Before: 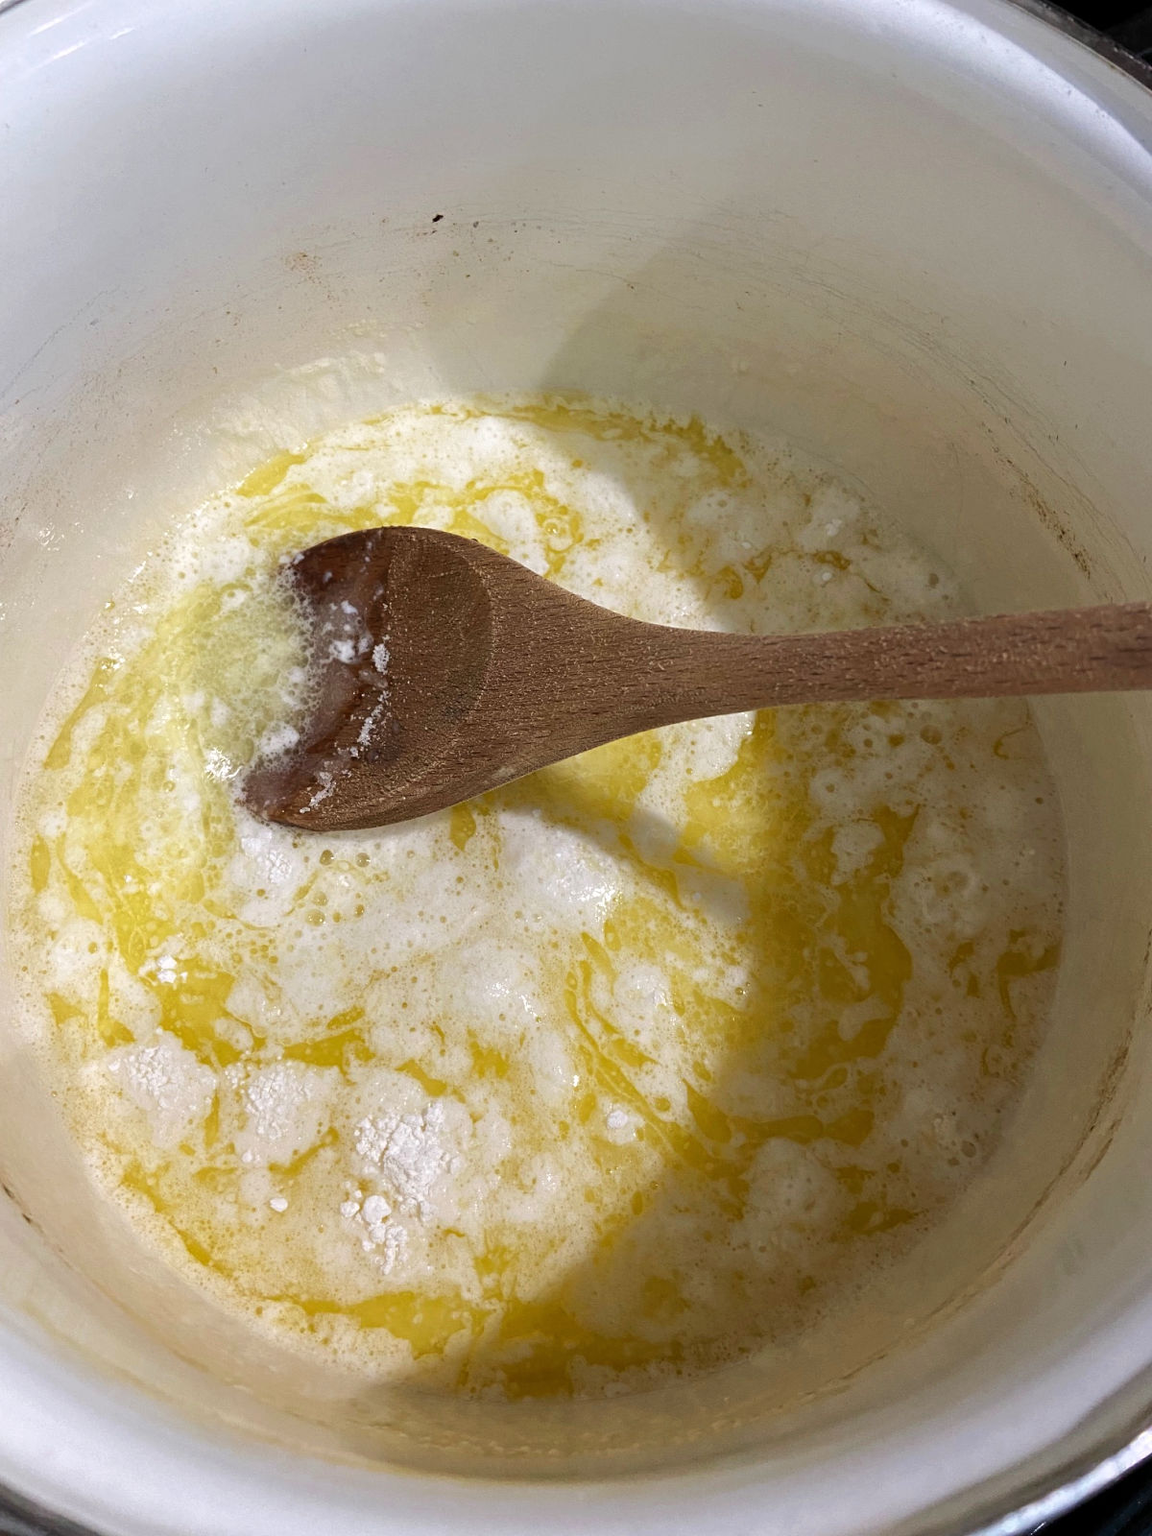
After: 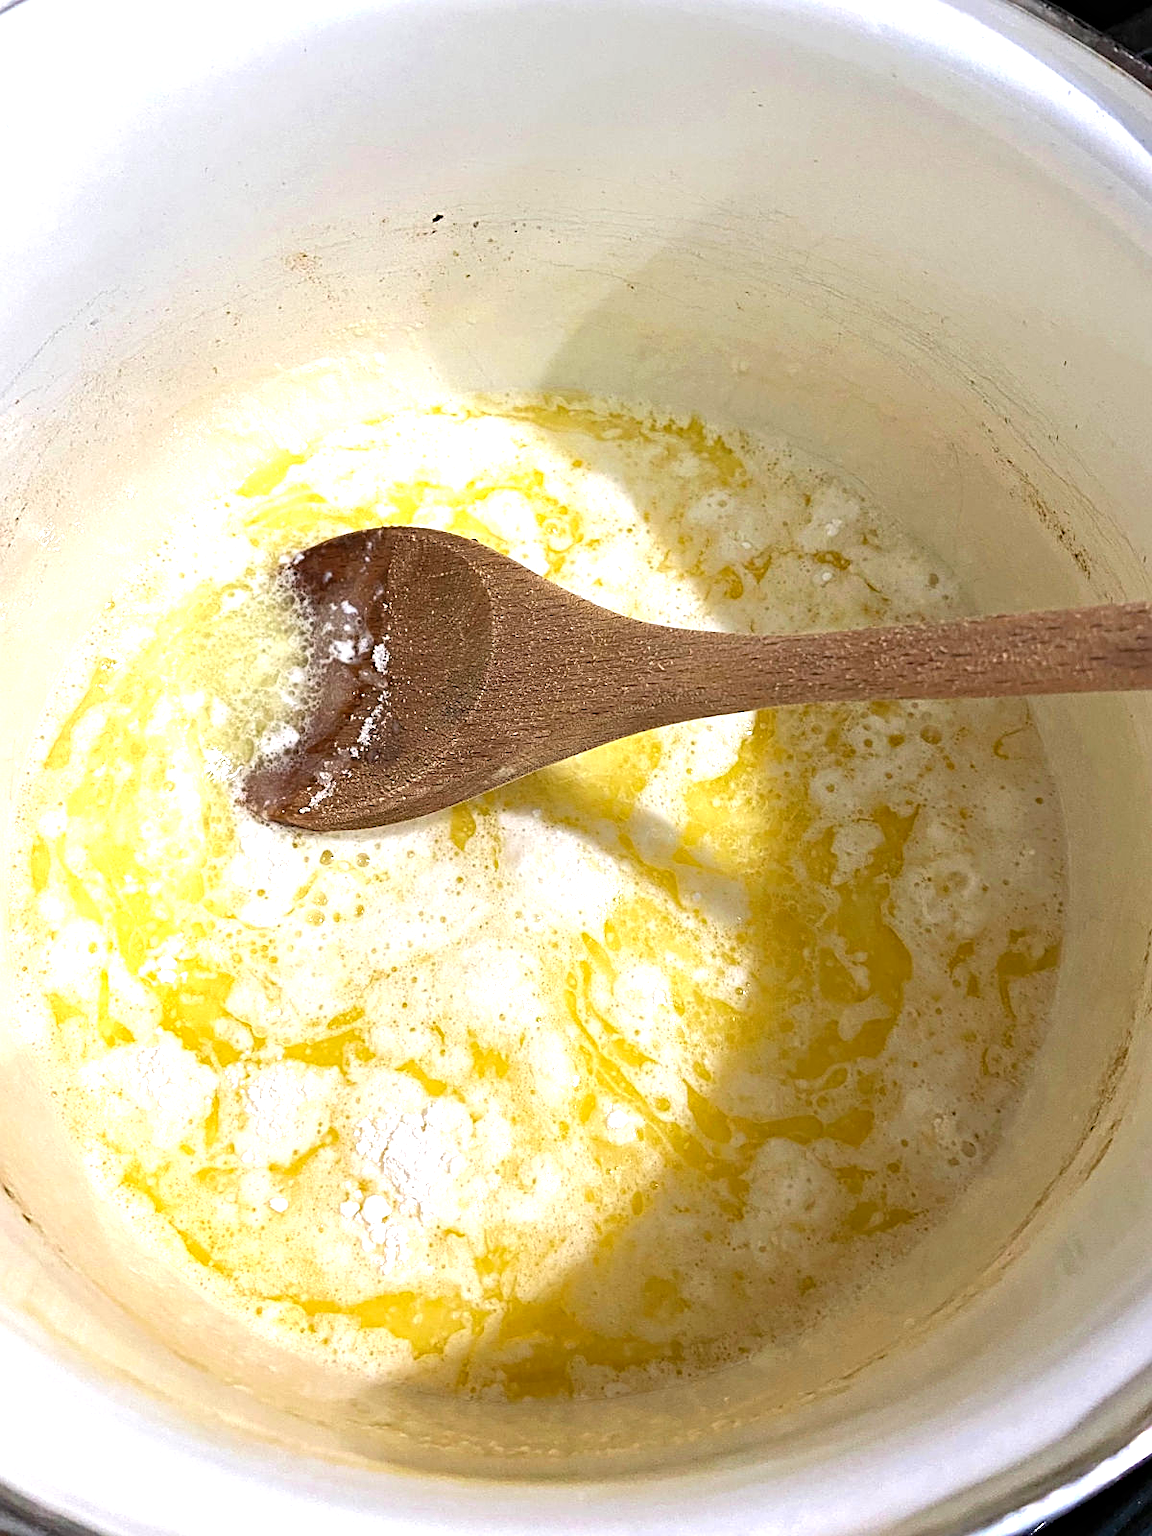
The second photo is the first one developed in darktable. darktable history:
haze removal: compatibility mode true, adaptive false
sharpen: on, module defaults
exposure: black level correction 0, exposure 1 EV, compensate exposure bias true, compensate highlight preservation false
